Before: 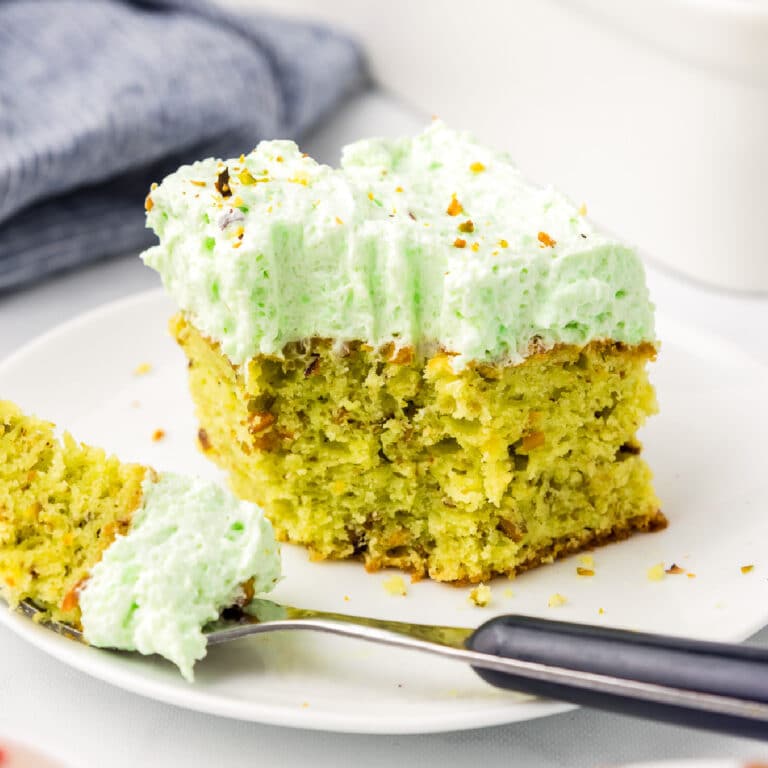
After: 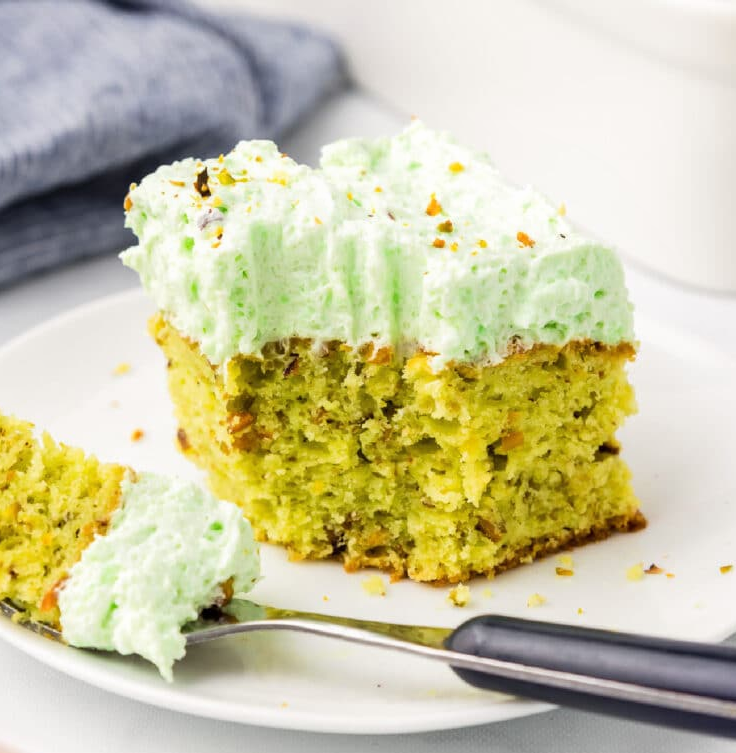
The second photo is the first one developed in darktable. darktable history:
crop and rotate: left 2.758%, right 1.327%, bottom 1.879%
local contrast: mode bilateral grid, contrast 99, coarseness 100, detail 94%, midtone range 0.2
